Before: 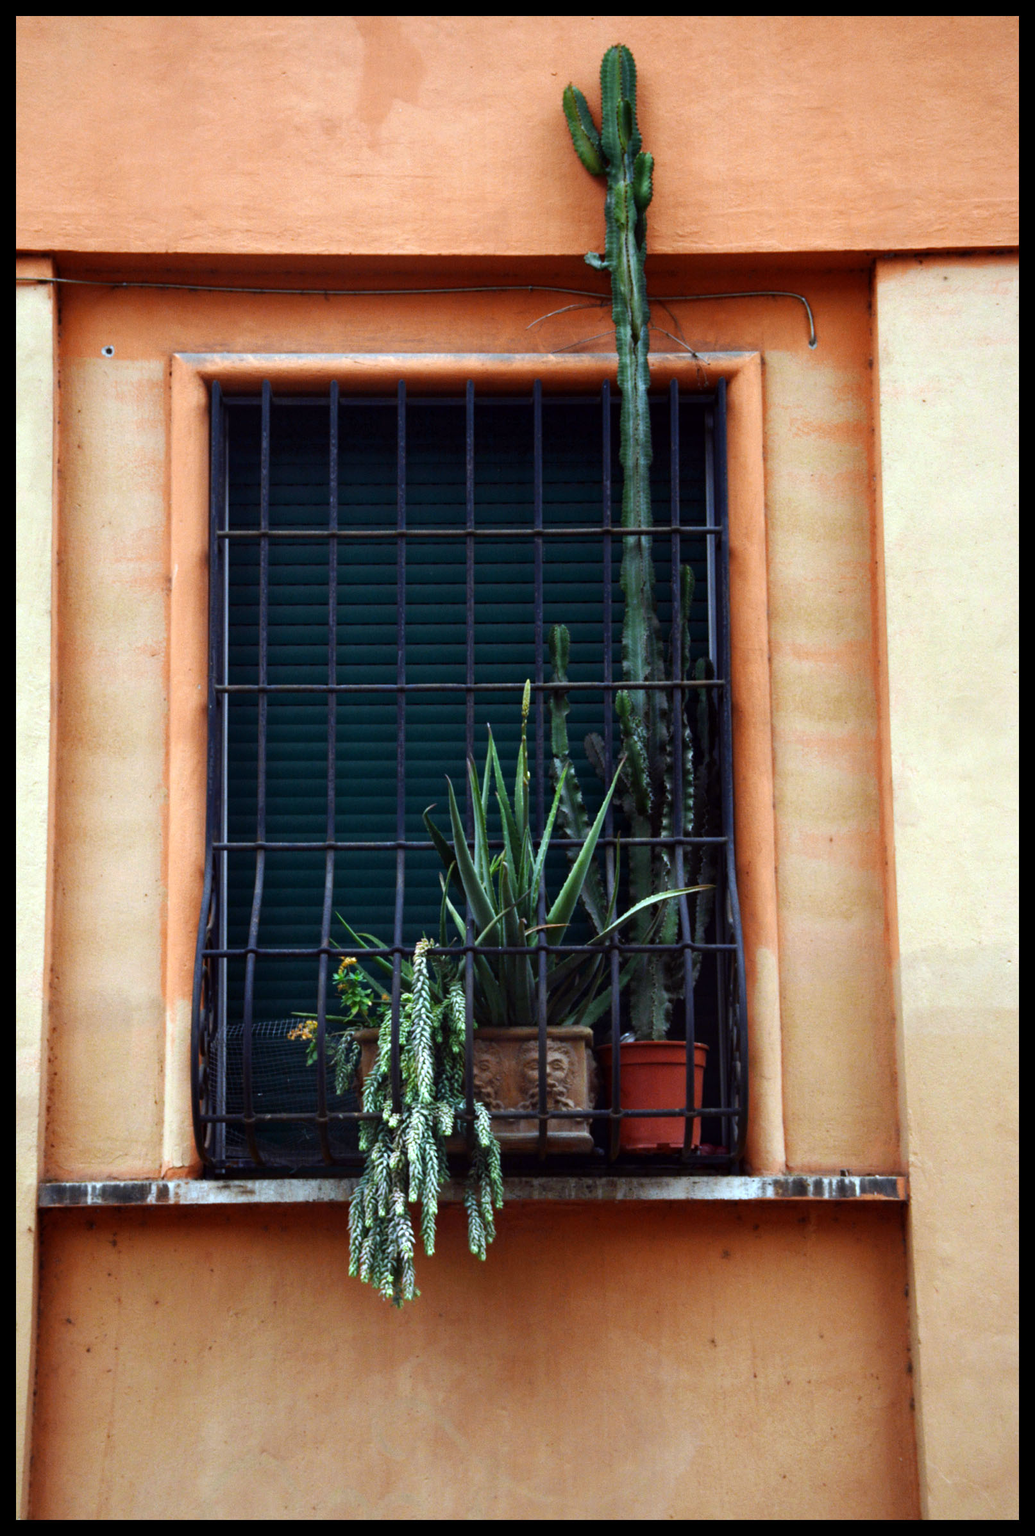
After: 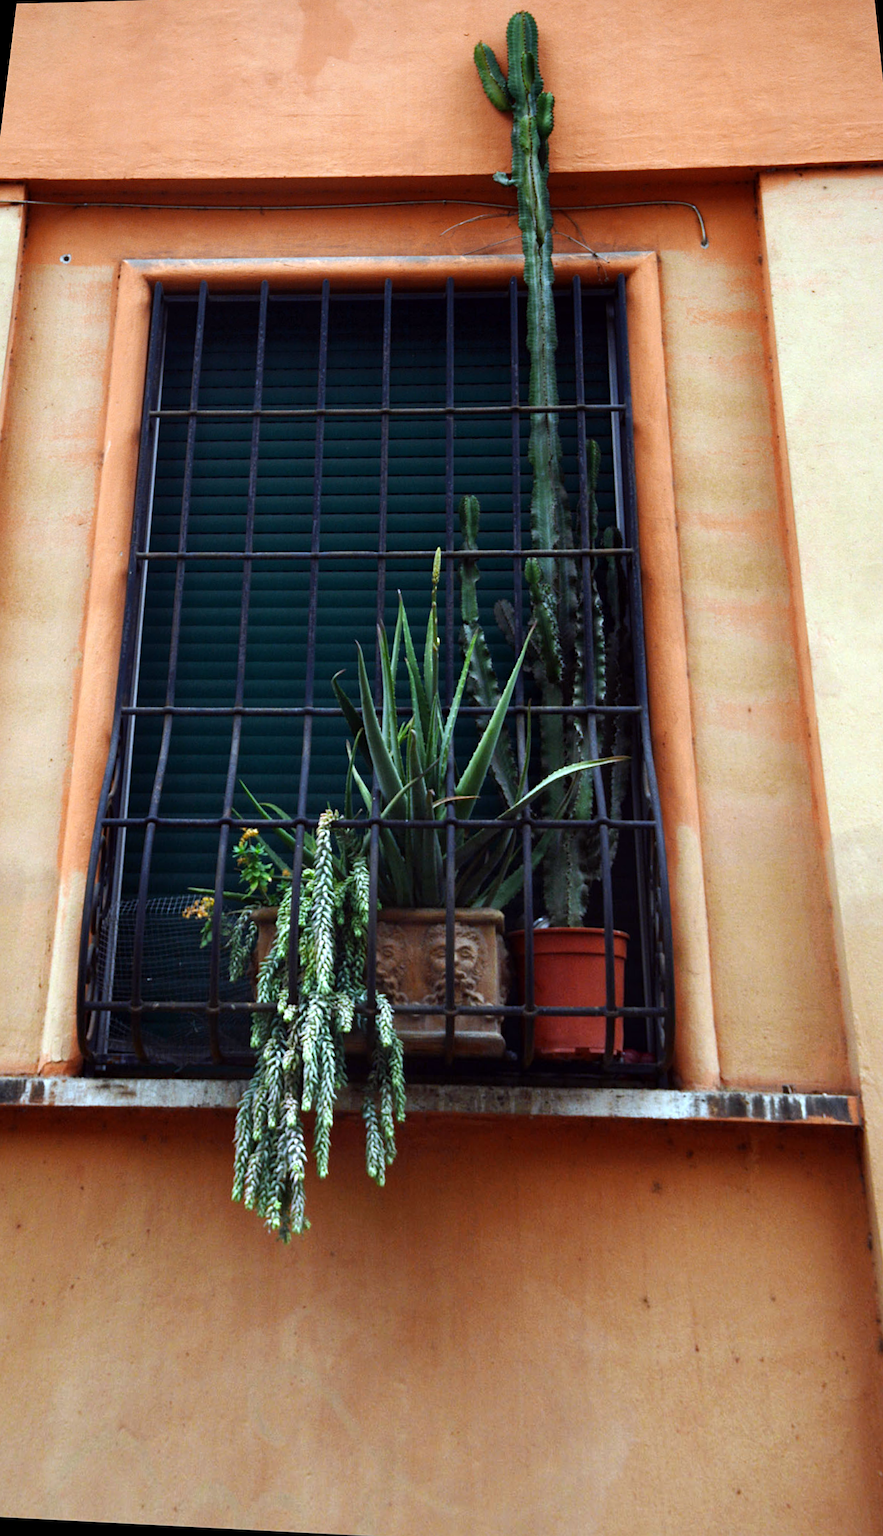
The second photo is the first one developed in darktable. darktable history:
rotate and perspective: rotation 0.72°, lens shift (vertical) -0.352, lens shift (horizontal) -0.051, crop left 0.152, crop right 0.859, crop top 0.019, crop bottom 0.964
sharpen: amount 0.2
